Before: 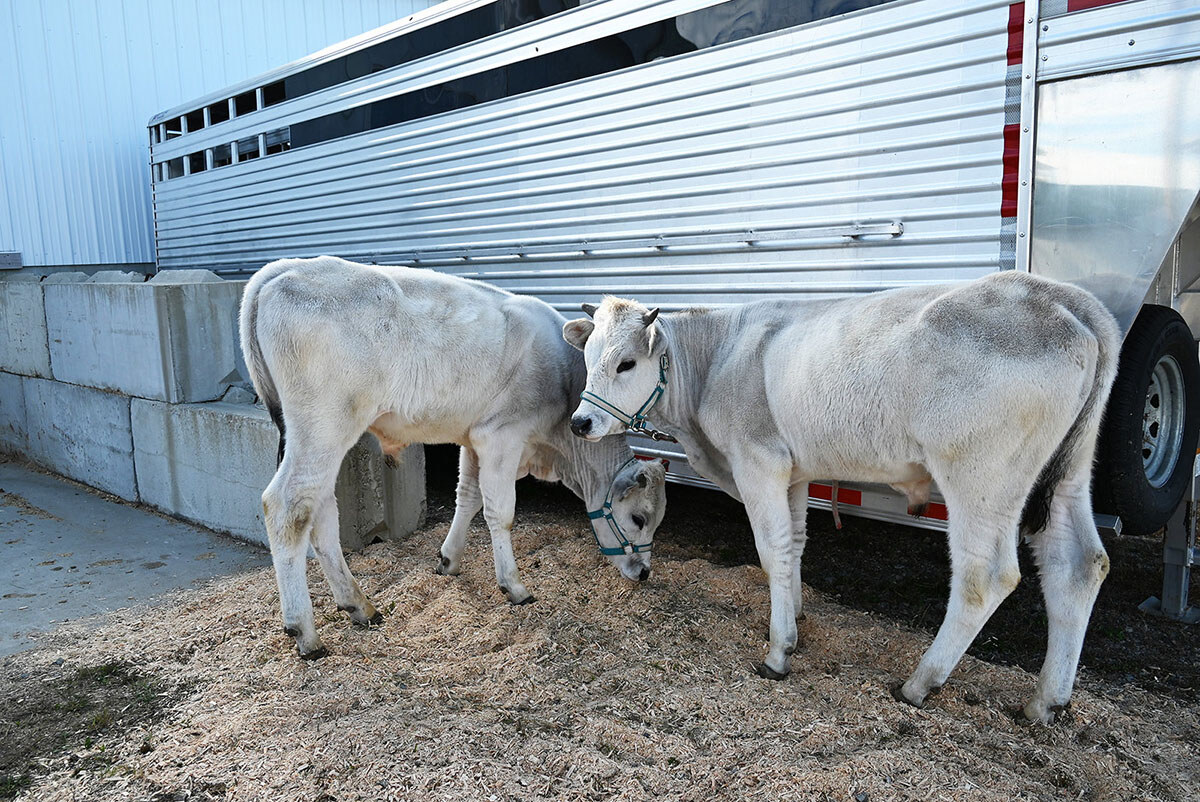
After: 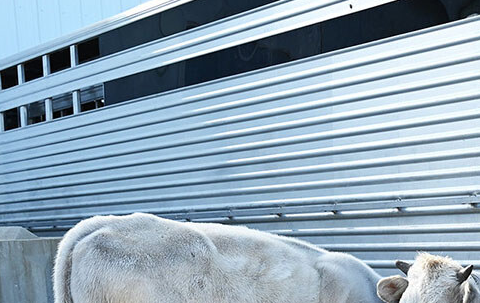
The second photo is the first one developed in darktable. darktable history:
crop: left 15.537%, top 5.433%, right 44.122%, bottom 56.524%
